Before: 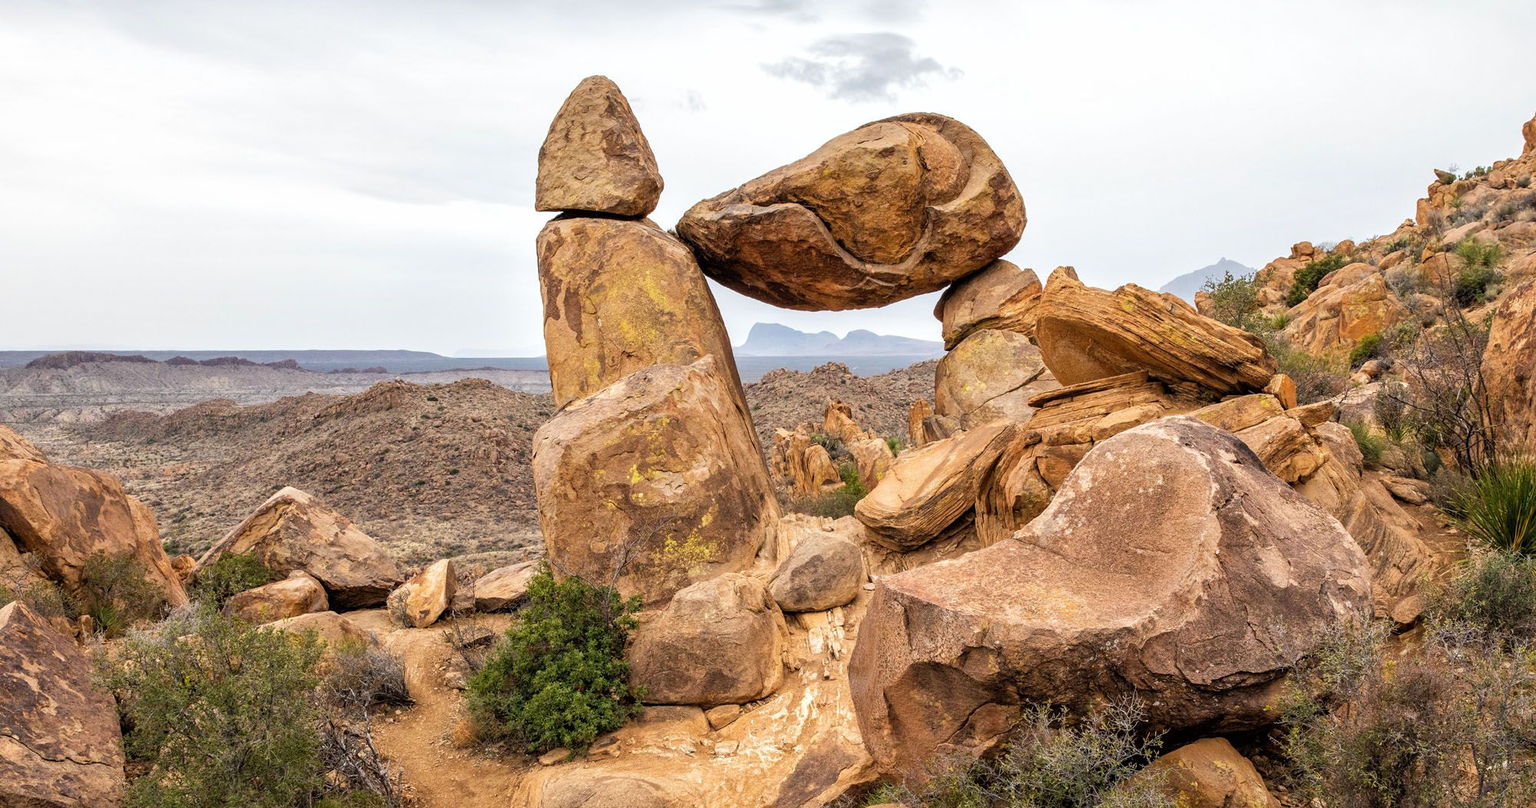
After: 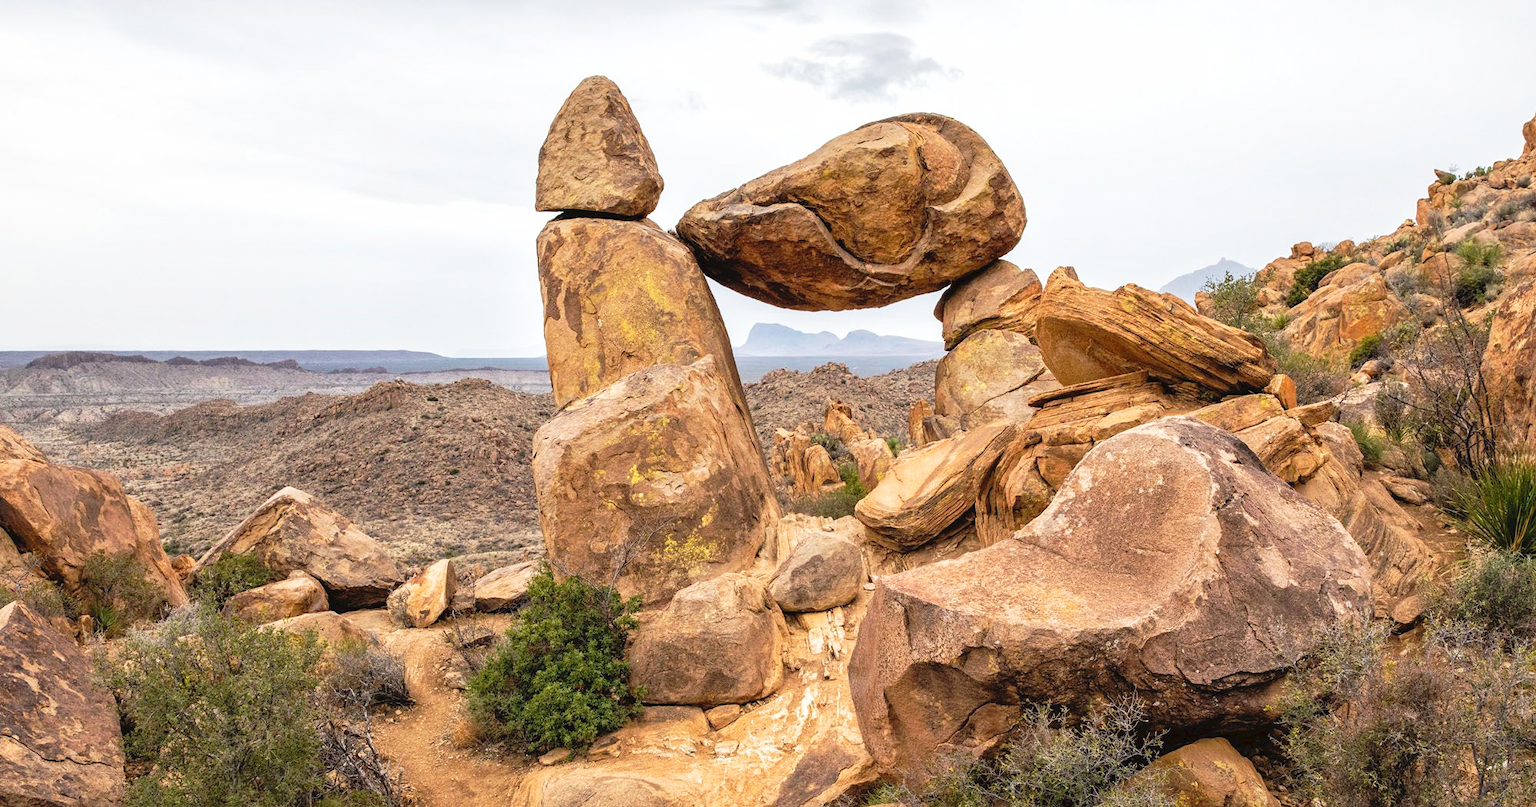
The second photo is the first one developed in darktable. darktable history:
tone curve: curves: ch0 [(0, 0) (0.003, 0.049) (0.011, 0.051) (0.025, 0.055) (0.044, 0.065) (0.069, 0.081) (0.1, 0.11) (0.136, 0.15) (0.177, 0.195) (0.224, 0.242) (0.277, 0.308) (0.335, 0.375) (0.399, 0.436) (0.468, 0.5) (0.543, 0.574) (0.623, 0.665) (0.709, 0.761) (0.801, 0.851) (0.898, 0.933) (1, 1)], preserve colors none
